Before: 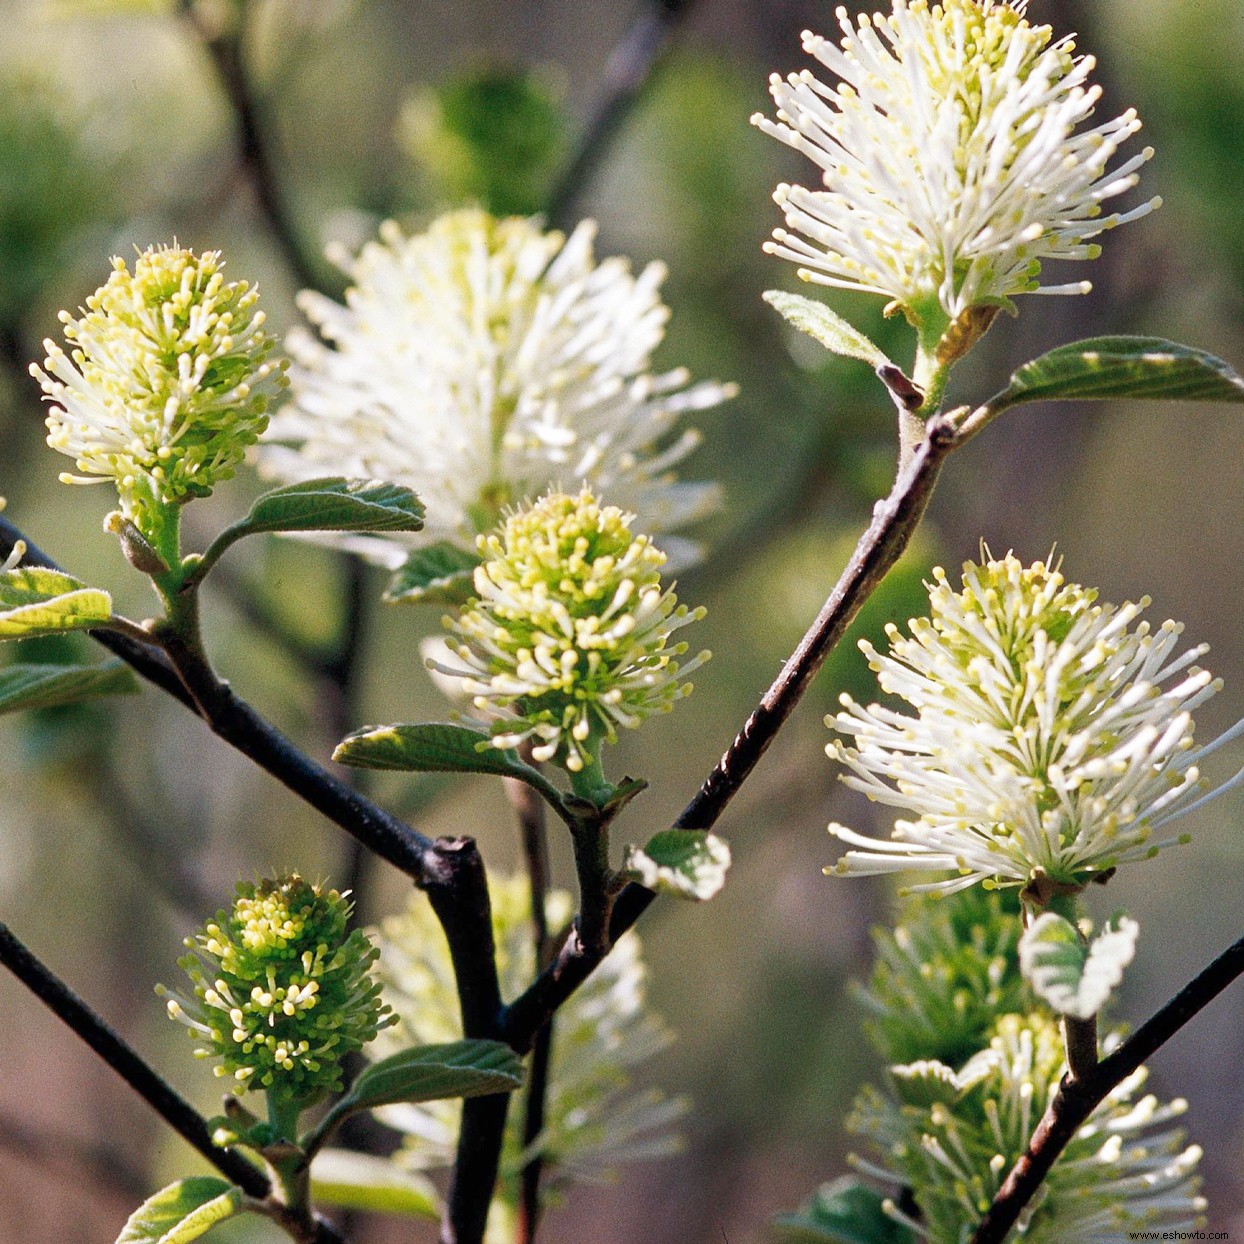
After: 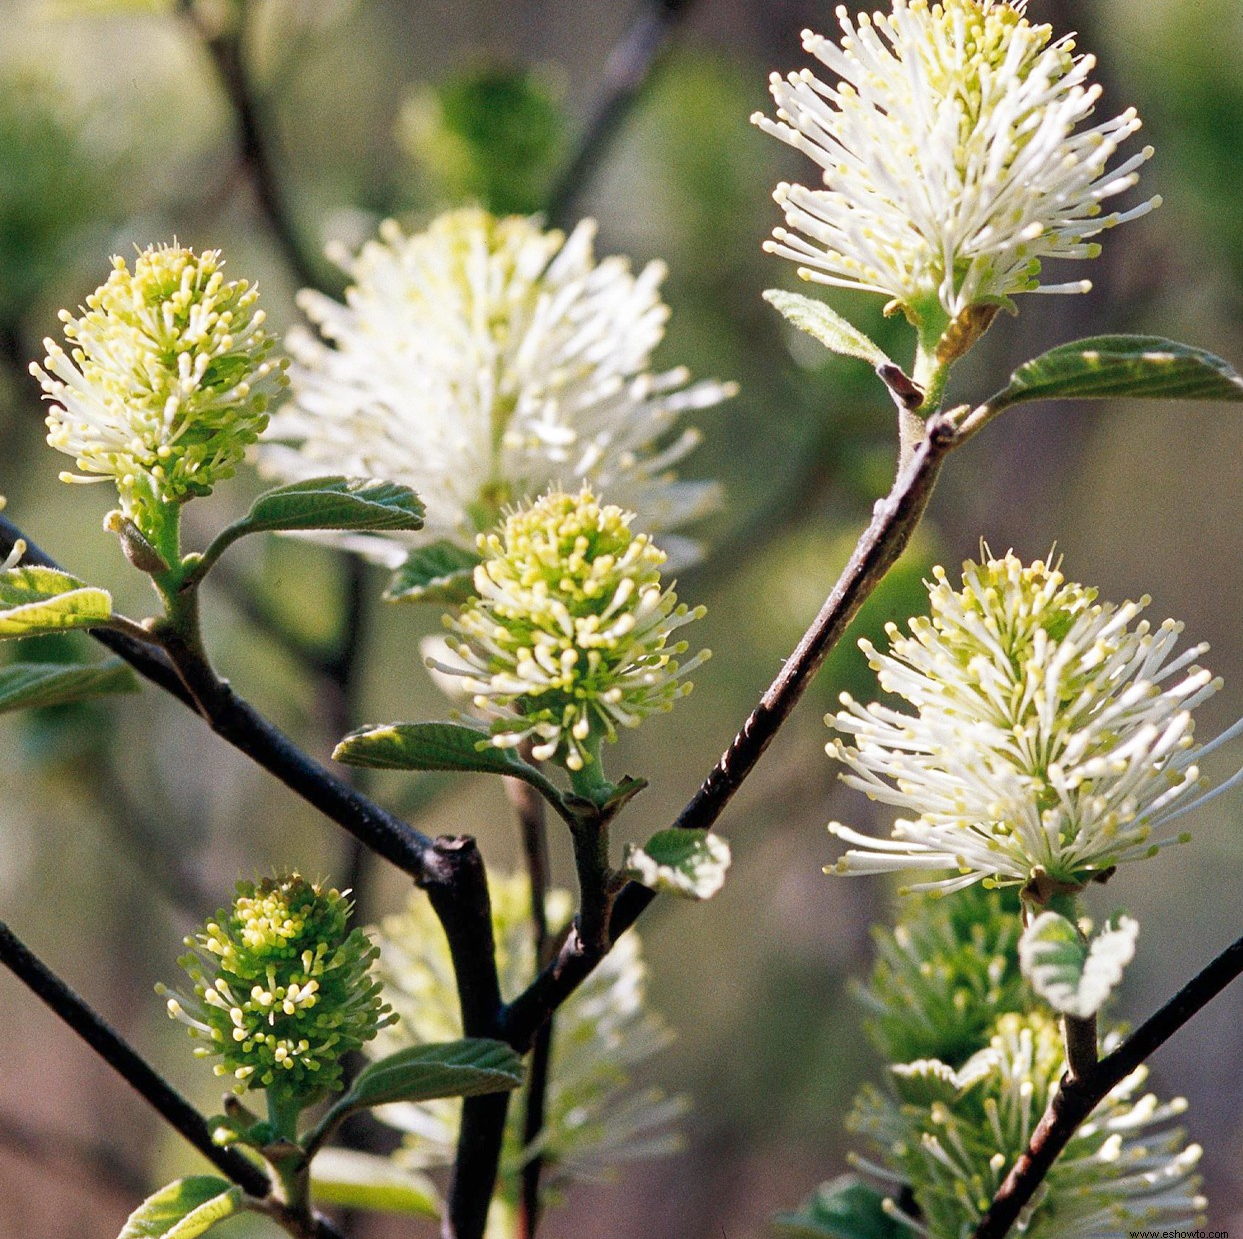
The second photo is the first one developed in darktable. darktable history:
crop: top 0.127%, bottom 0.205%
